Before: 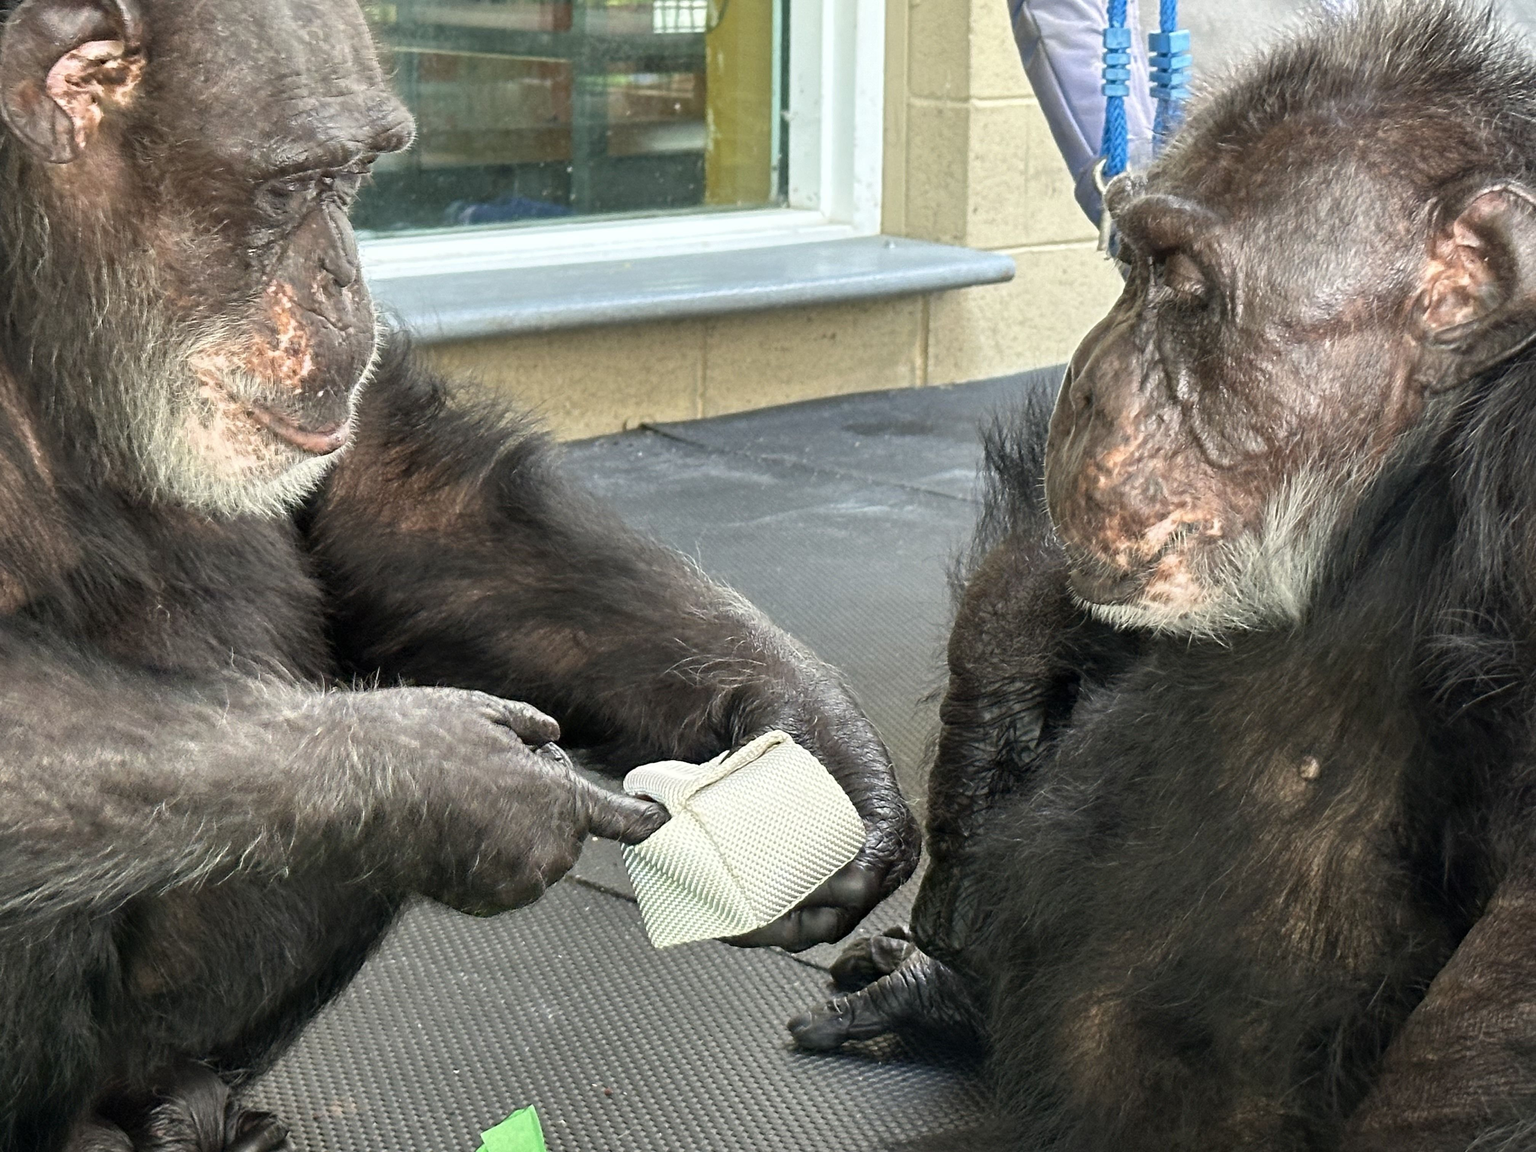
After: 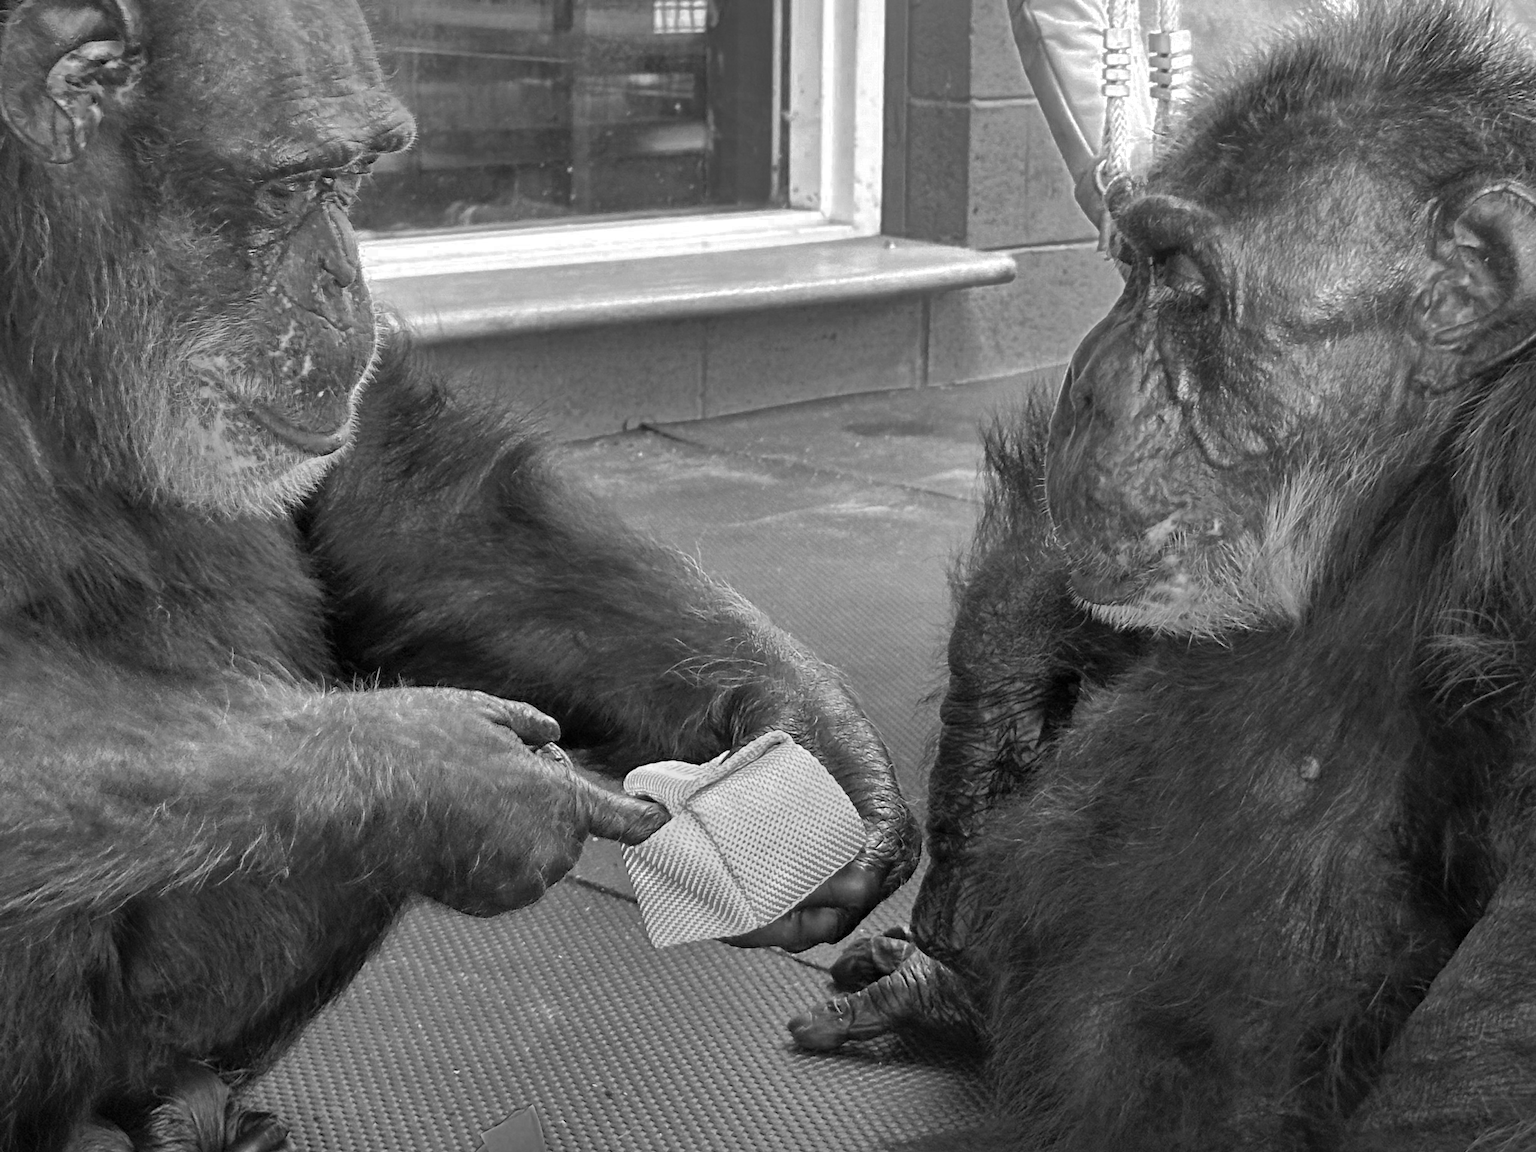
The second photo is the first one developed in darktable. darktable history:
shadows and highlights: shadows 39.7, highlights -60.03, highlights color adjustment 42.17%
color zones: curves: ch0 [(0.287, 0.048) (0.493, 0.484) (0.737, 0.816)]; ch1 [(0, 0) (0.143, 0) (0.286, 0) (0.429, 0) (0.571, 0) (0.714, 0) (0.857, 0)]
